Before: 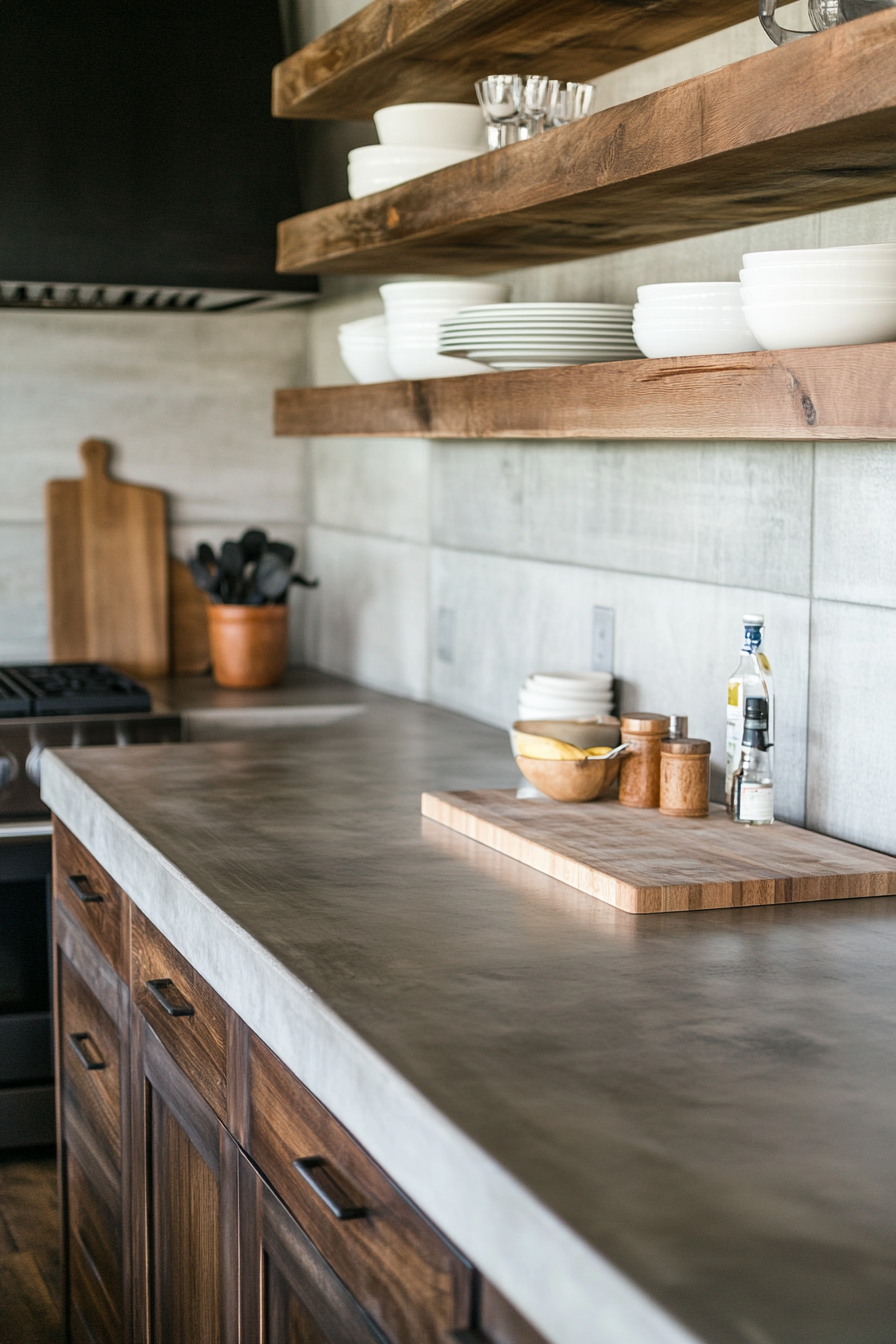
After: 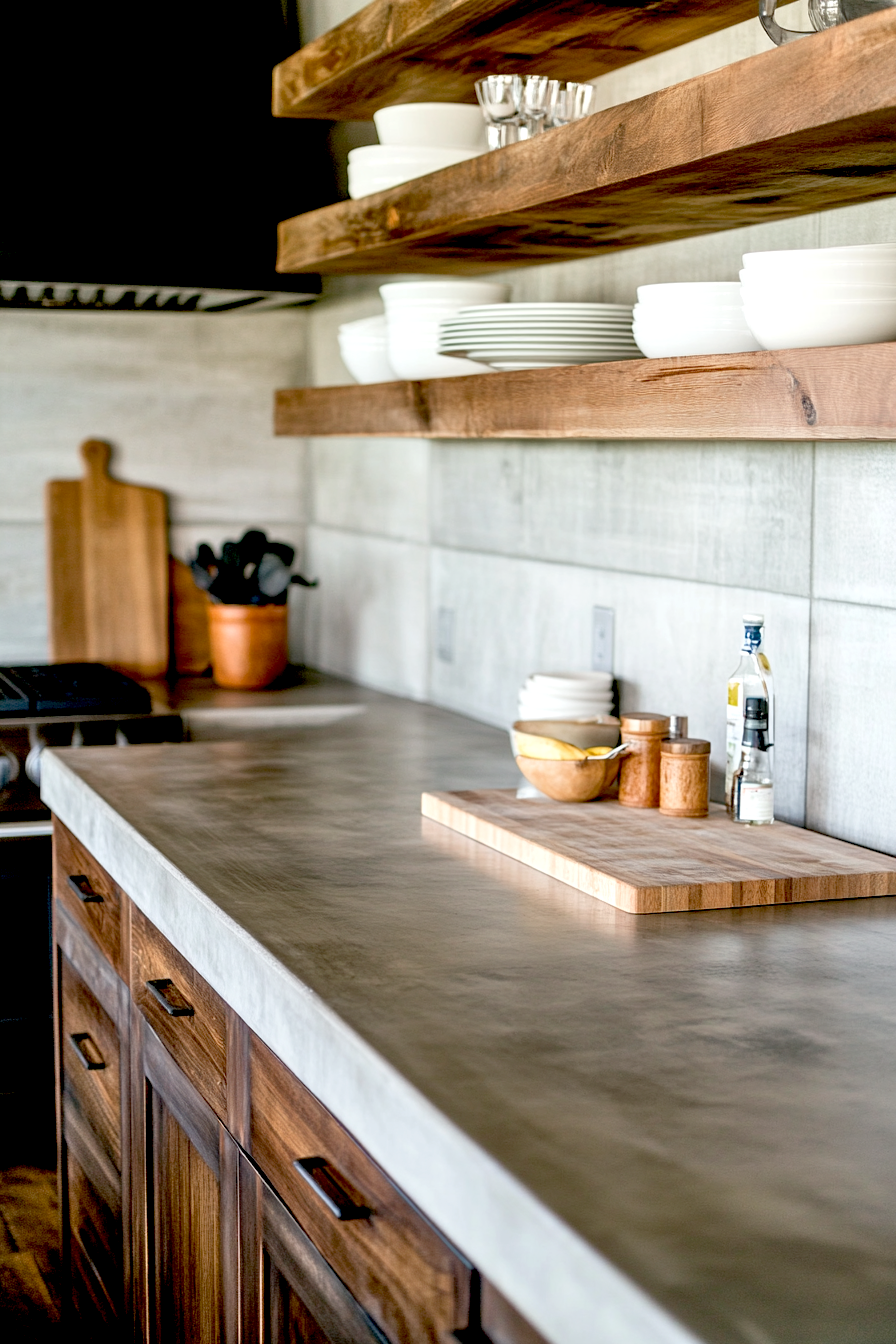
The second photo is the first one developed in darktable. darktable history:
tone equalizer: -8 EV 0.972 EV, -7 EV 0.985 EV, -6 EV 1.03 EV, -5 EV 0.985 EV, -4 EV 1 EV, -3 EV 0.725 EV, -2 EV 0.529 EV, -1 EV 0.247 EV
exposure: black level correction 0.025, exposure 0.18 EV, compensate highlight preservation false
